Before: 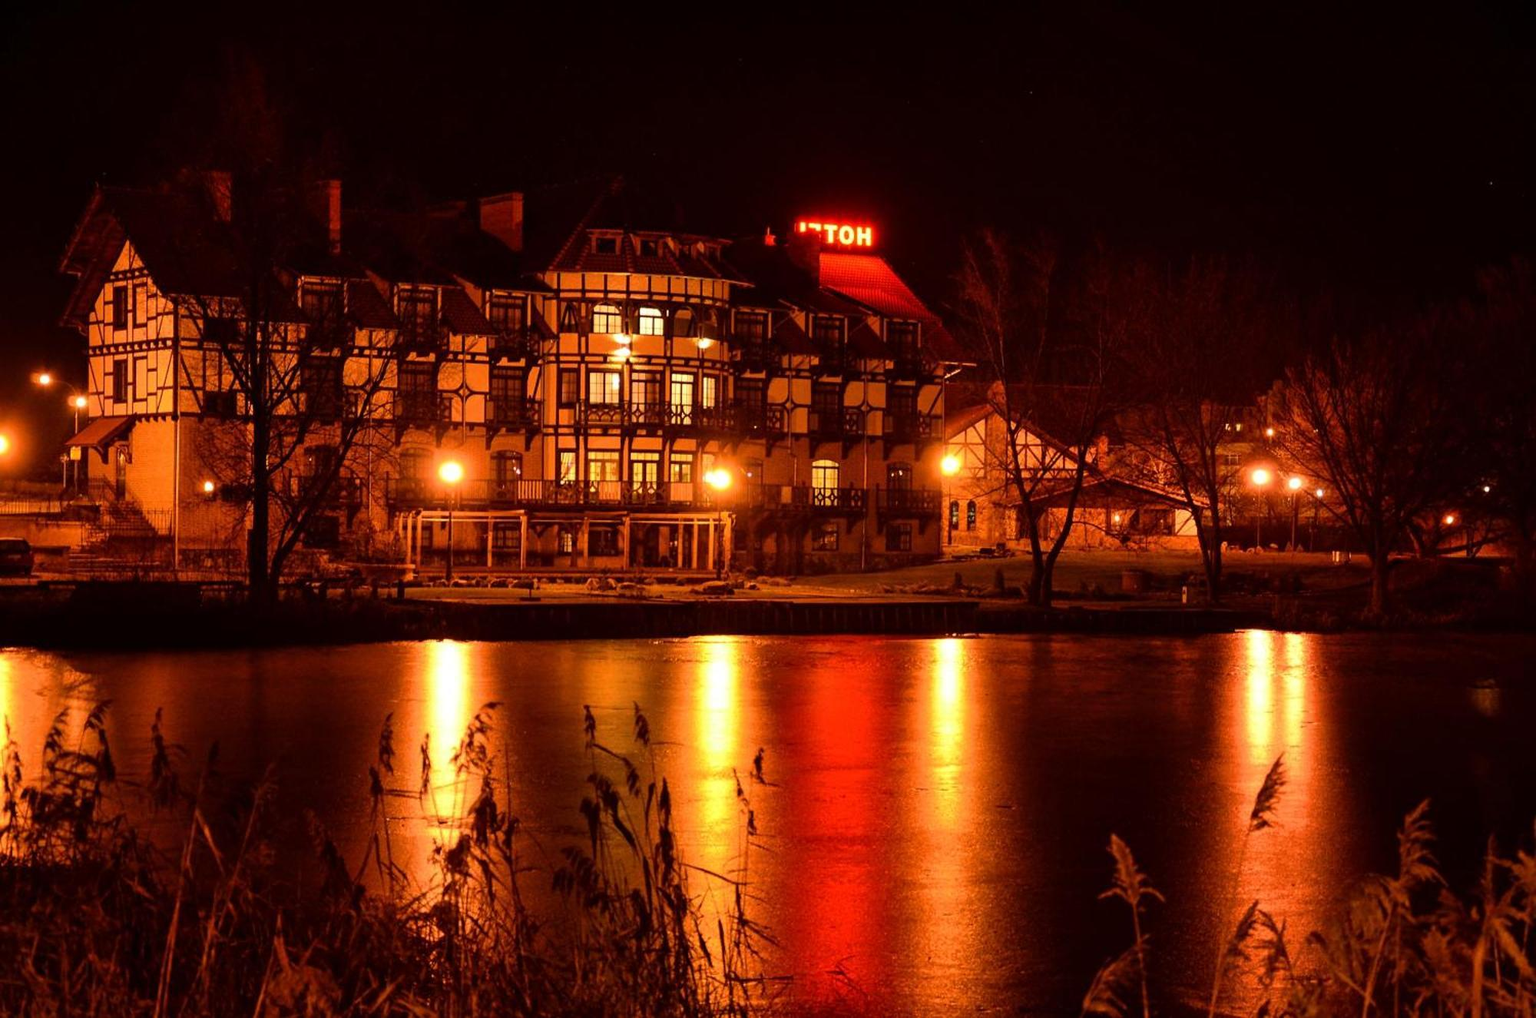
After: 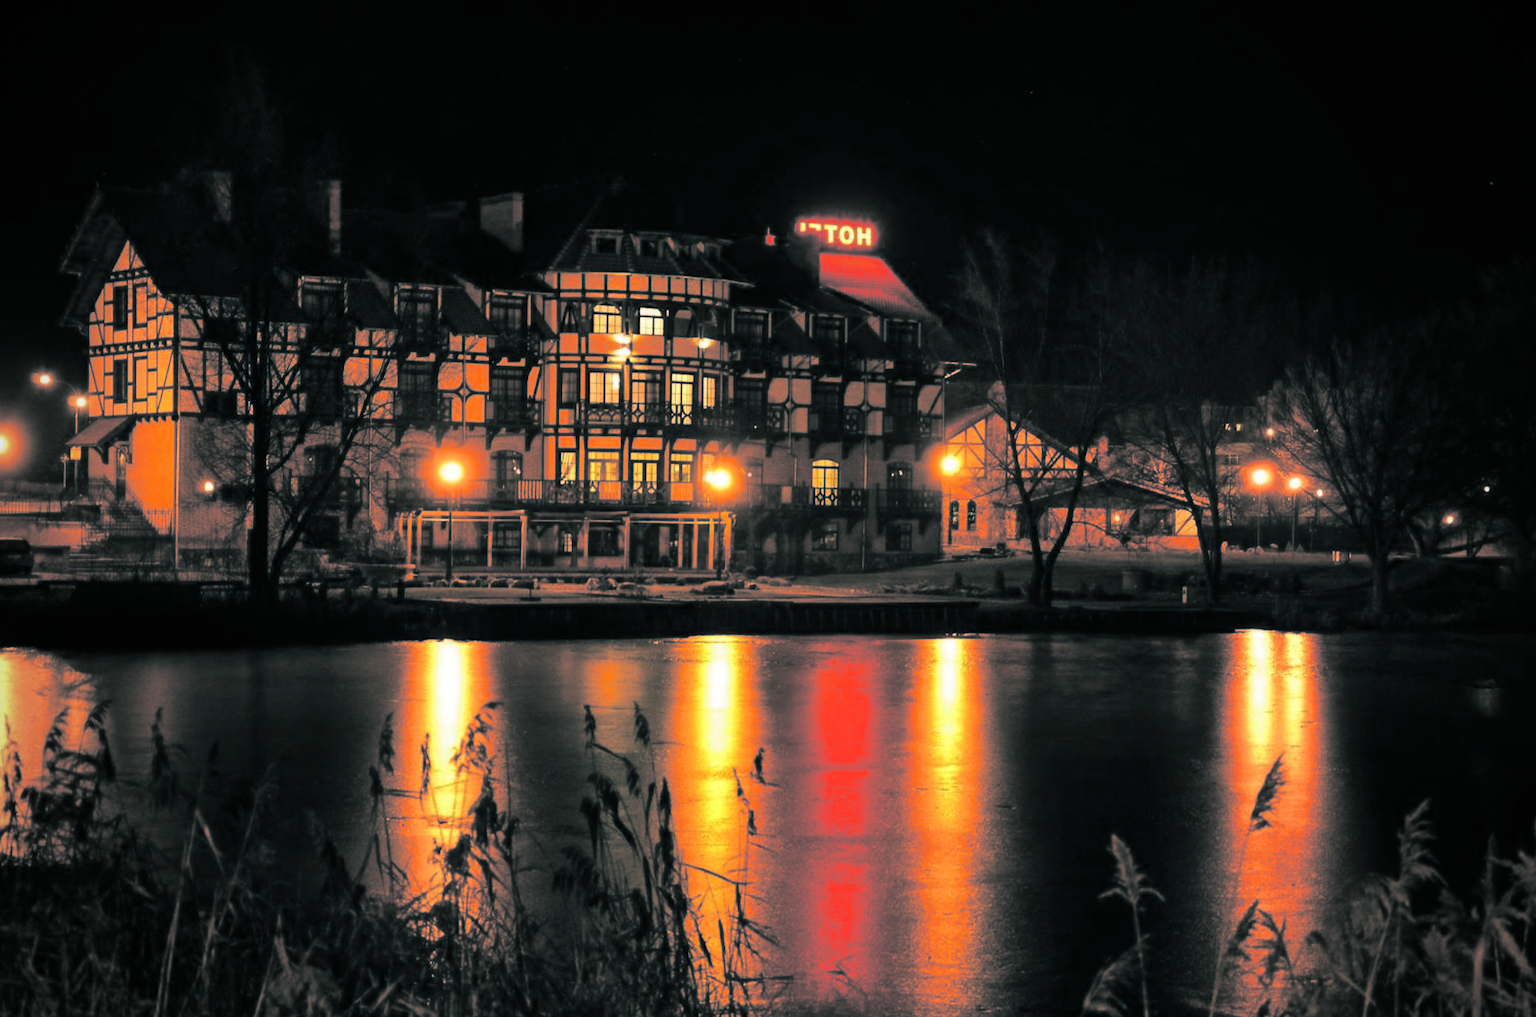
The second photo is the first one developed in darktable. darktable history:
split-toning: shadows › hue 186.43°, highlights › hue 49.29°, compress 30.29%
tone curve: curves: ch0 [(0, 0) (0.08, 0.056) (0.4, 0.4) (0.6, 0.612) (0.92, 0.924) (1, 1)], color space Lab, linked channels, preserve colors none
vignetting: unbound false
